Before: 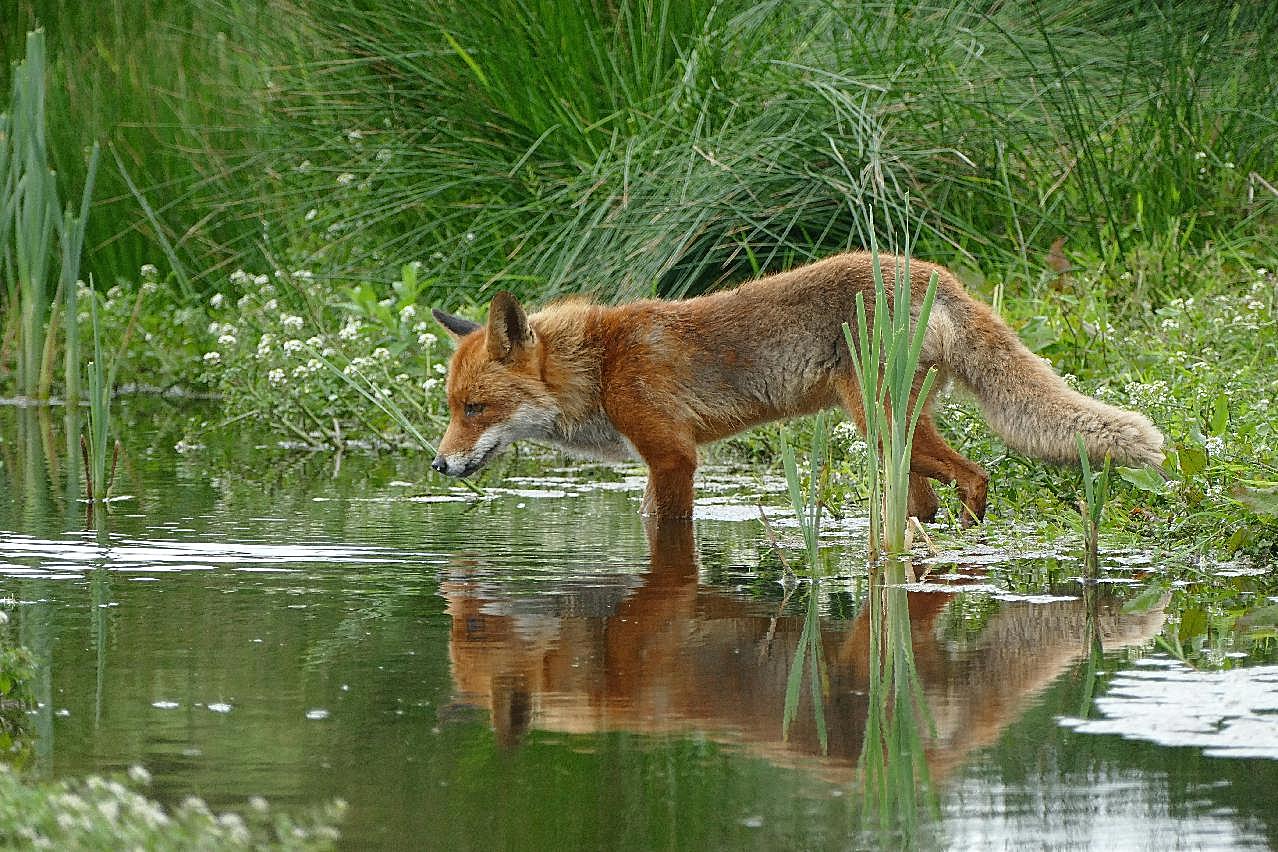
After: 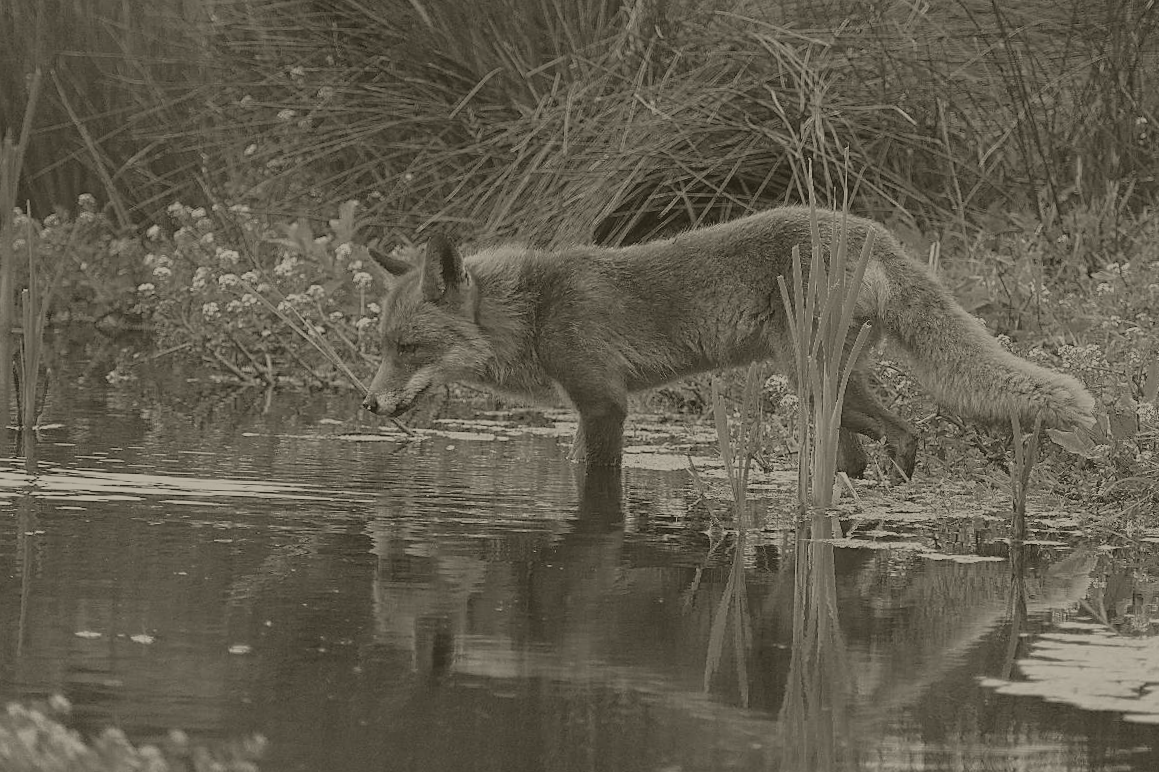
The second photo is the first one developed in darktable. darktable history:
crop and rotate: angle -1.96°, left 3.097%, top 4.154%, right 1.586%, bottom 0.529%
white balance: red 1.138, green 0.996, blue 0.812
contrast brightness saturation: saturation -0.05
colorize: hue 41.44°, saturation 22%, source mix 60%, lightness 10.61%
color calibration: illuminant F (fluorescent), F source F9 (Cool White Deluxe 4150 K) – high CRI, x 0.374, y 0.373, temperature 4158.34 K
